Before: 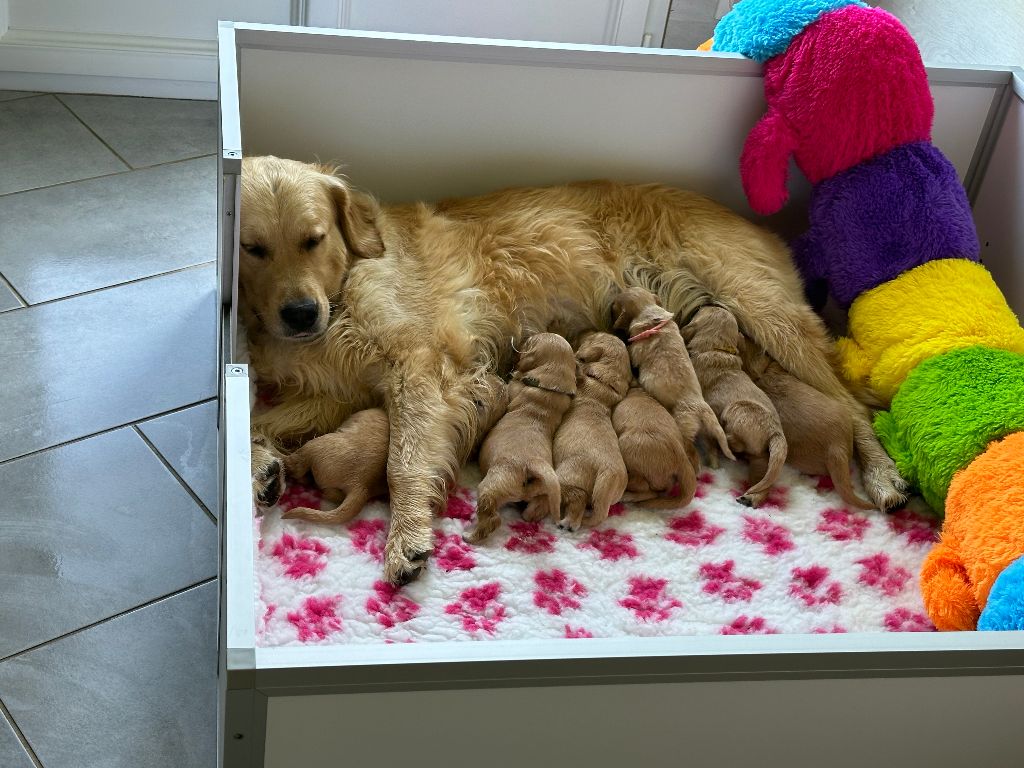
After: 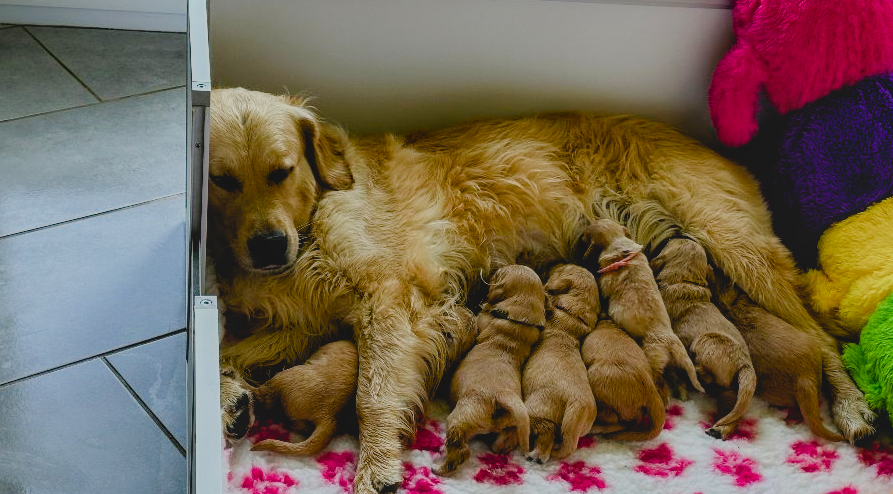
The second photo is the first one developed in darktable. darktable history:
shadows and highlights: shadows 43.76, white point adjustment -1.57, soften with gaussian
crop: left 3.098%, top 8.935%, right 9.621%, bottom 26.658%
local contrast: on, module defaults
contrast brightness saturation: contrast -0.201, saturation 0.188
color balance rgb: perceptual saturation grading › global saturation 20%, perceptual saturation grading › highlights -50.401%, perceptual saturation grading › shadows 30.667%, global vibrance 20%
filmic rgb: black relative exposure -4.66 EV, white relative exposure 4.77 EV, hardness 2.34, latitude 36.74%, contrast 1.043, highlights saturation mix 1.16%, shadows ↔ highlights balance 1.3%, iterations of high-quality reconstruction 0
tone equalizer: -8 EV -0.001 EV, -7 EV 0.001 EV, -6 EV -0.003 EV, -5 EV -0.004 EV, -4 EV -0.073 EV, -3 EV -0.199 EV, -2 EV -0.285 EV, -1 EV 0.11 EV, +0 EV 0.314 EV
